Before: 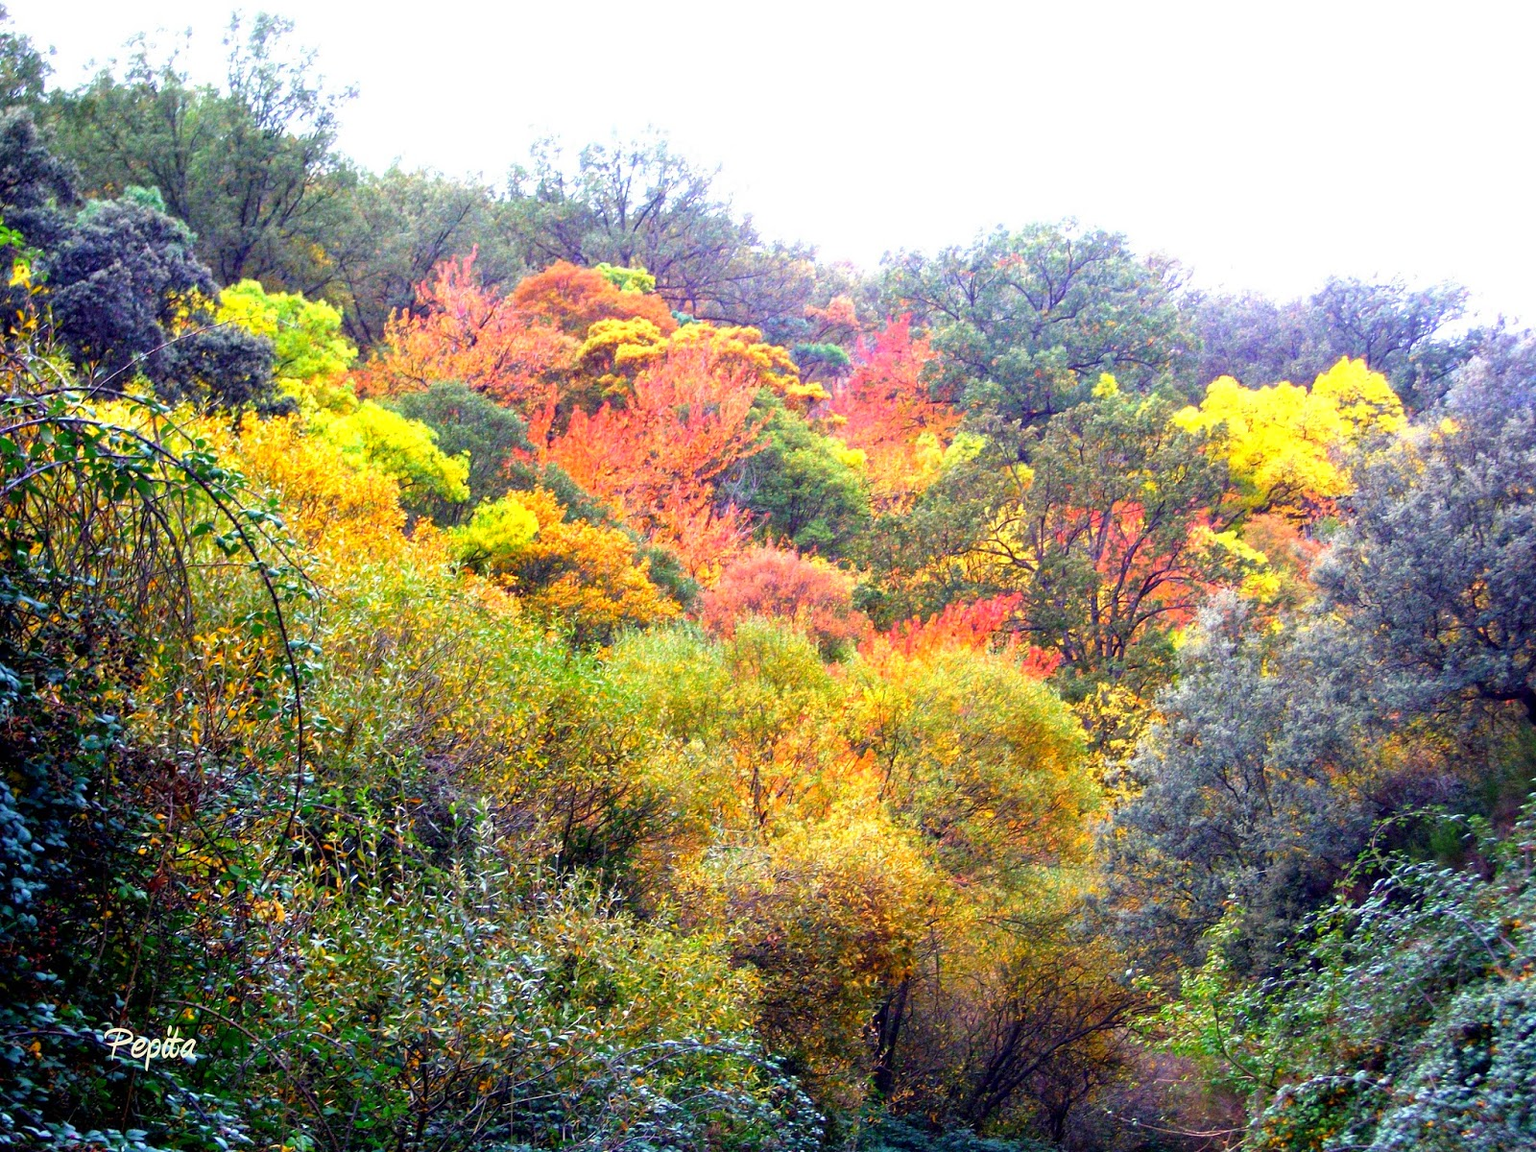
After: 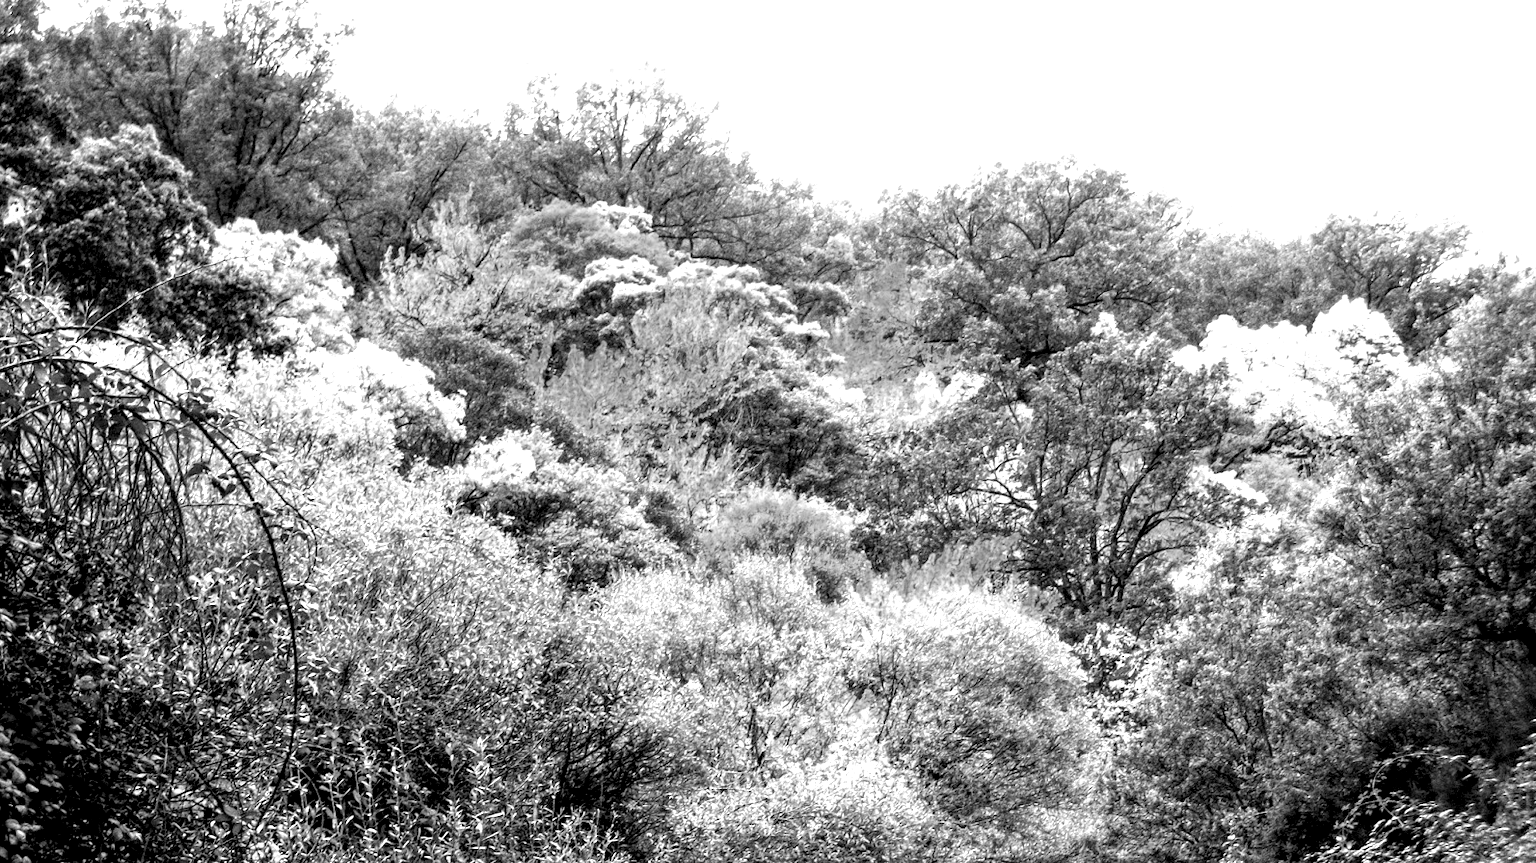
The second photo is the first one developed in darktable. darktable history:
contrast brightness saturation: saturation -1
crop: left 0.387%, top 5.469%, bottom 19.809%
local contrast: highlights 80%, shadows 57%, detail 175%, midtone range 0.602
